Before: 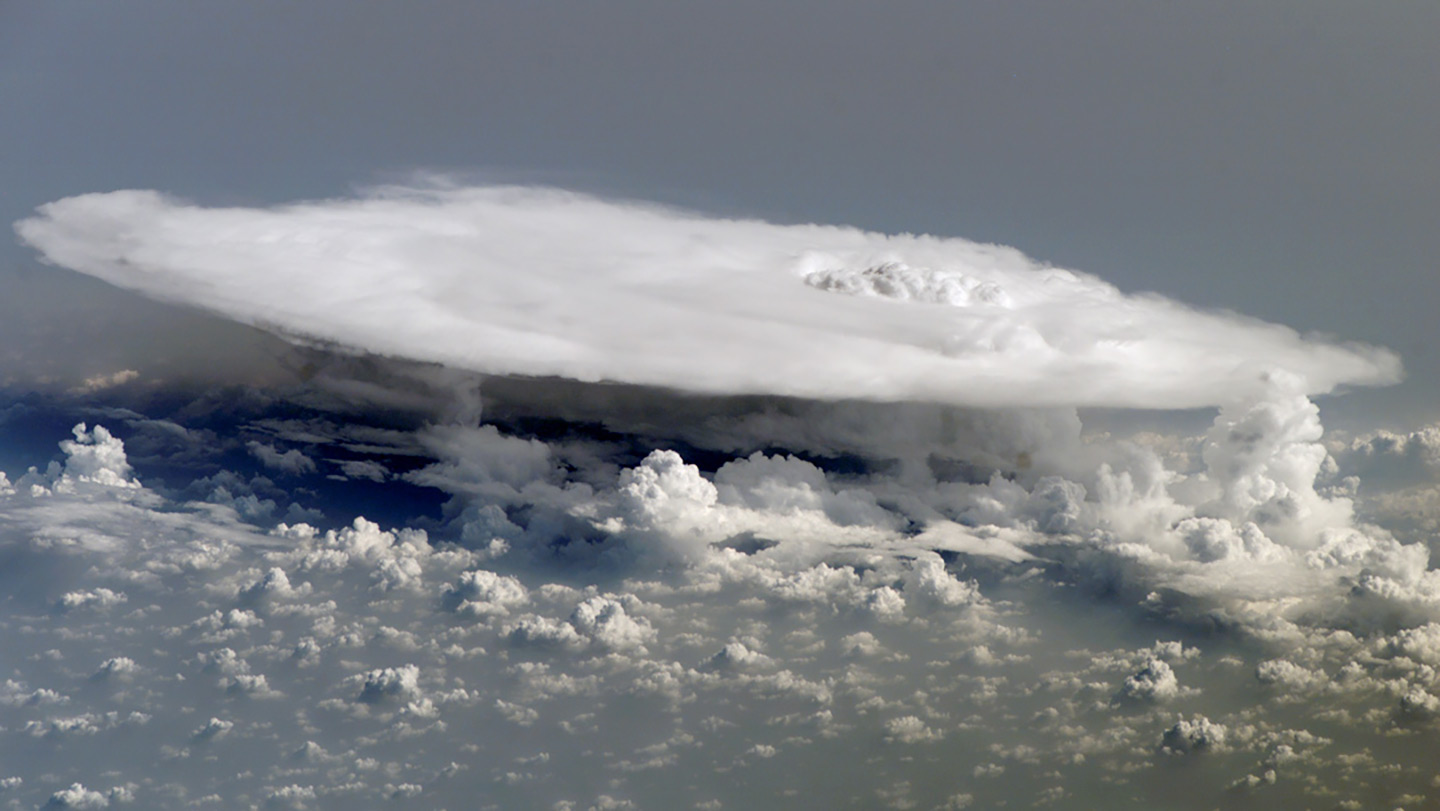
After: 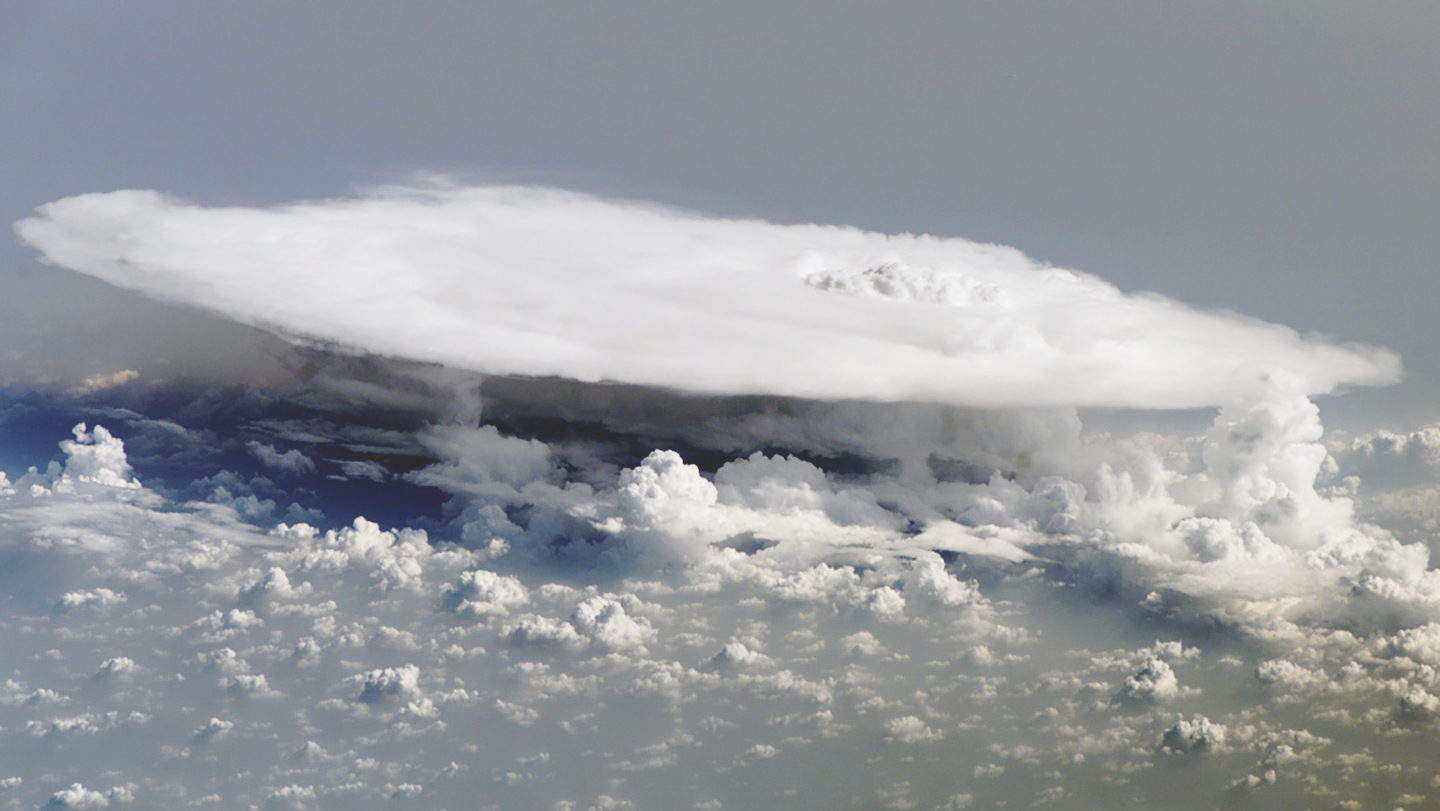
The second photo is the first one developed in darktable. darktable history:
exposure: black level correction -0.036, exposure -0.497 EV, compensate highlight preservation false
base curve: curves: ch0 [(0, 0) (0.028, 0.03) (0.121, 0.232) (0.46, 0.748) (0.859, 0.968) (1, 1)], preserve colors none
